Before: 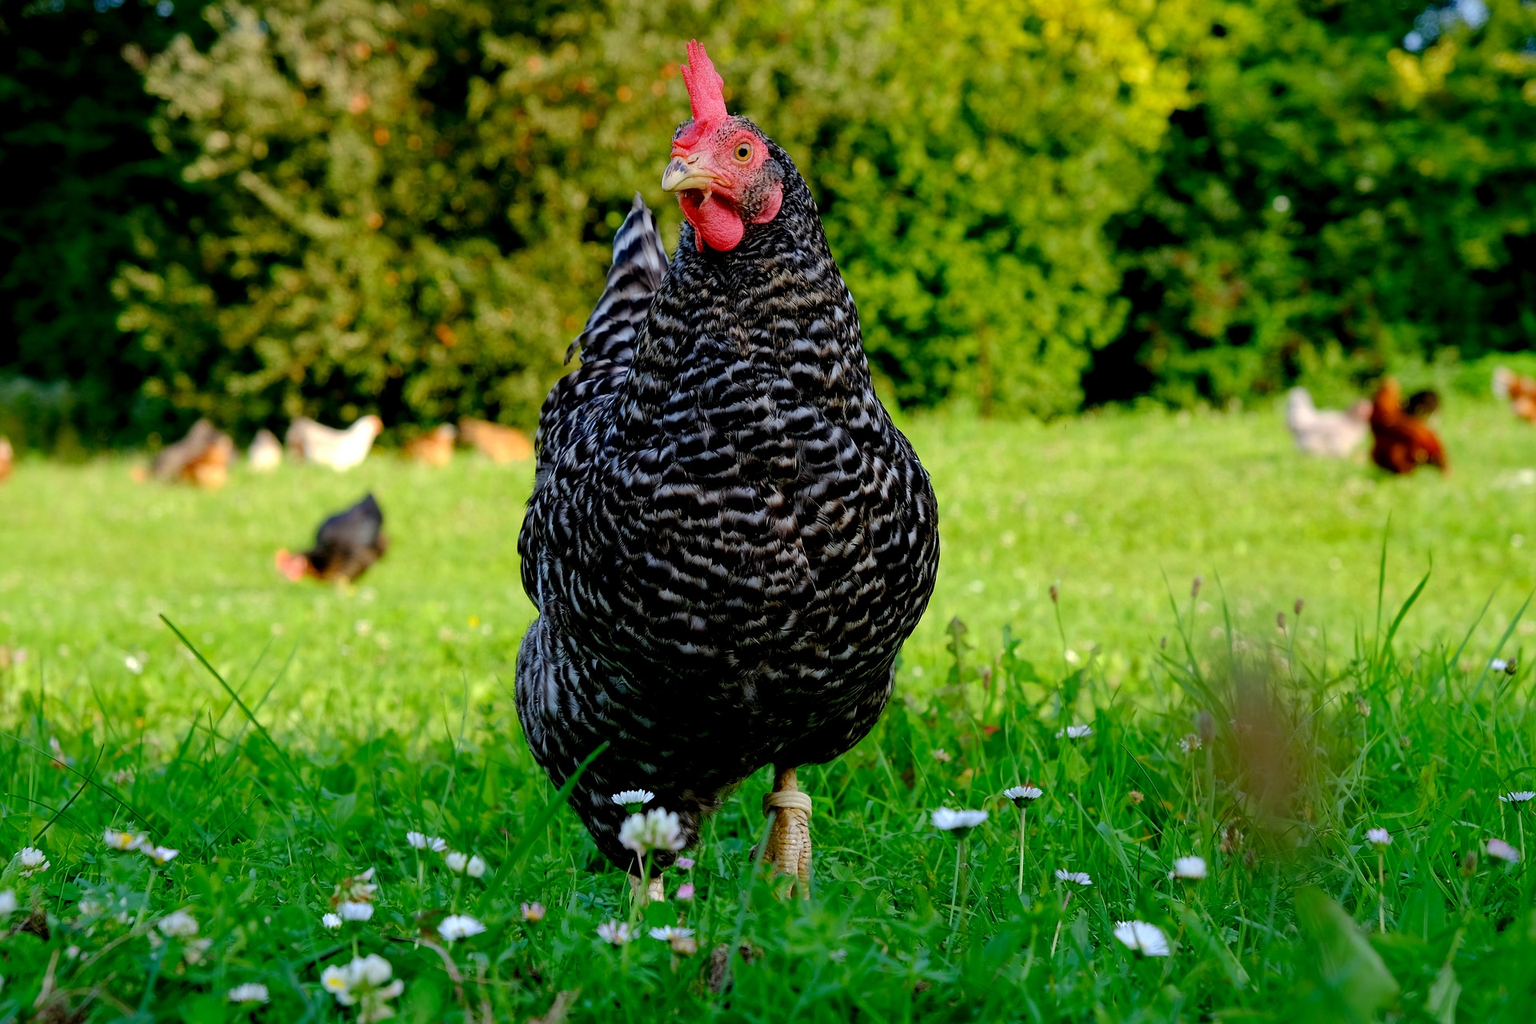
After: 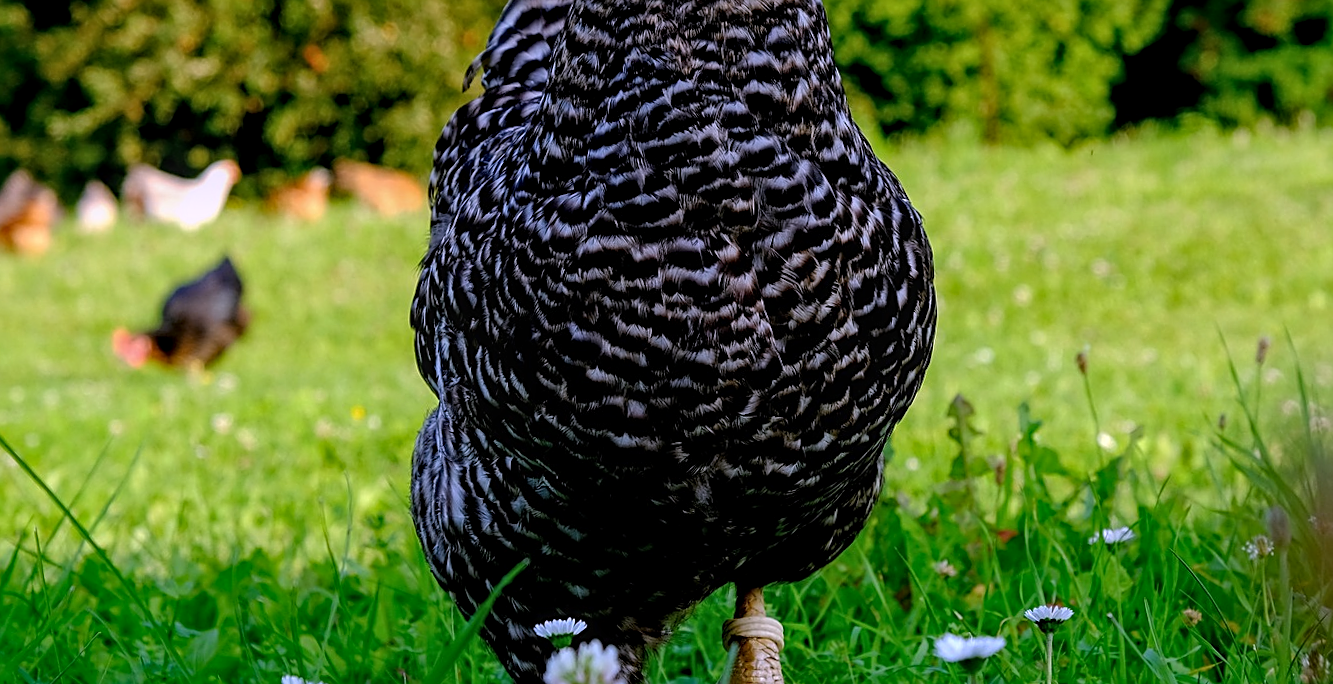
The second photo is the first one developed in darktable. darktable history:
local contrast: on, module defaults
exposure: exposure -0.177 EV
white balance: red 1.042, blue 1.17
rotate and perspective: rotation -1.32°, lens shift (horizontal) -0.031, crop left 0.015, crop right 0.985, crop top 0.047, crop bottom 0.982
crop: left 11.123%, top 27.61%, right 18.3%, bottom 17.034%
sharpen: on, module defaults
